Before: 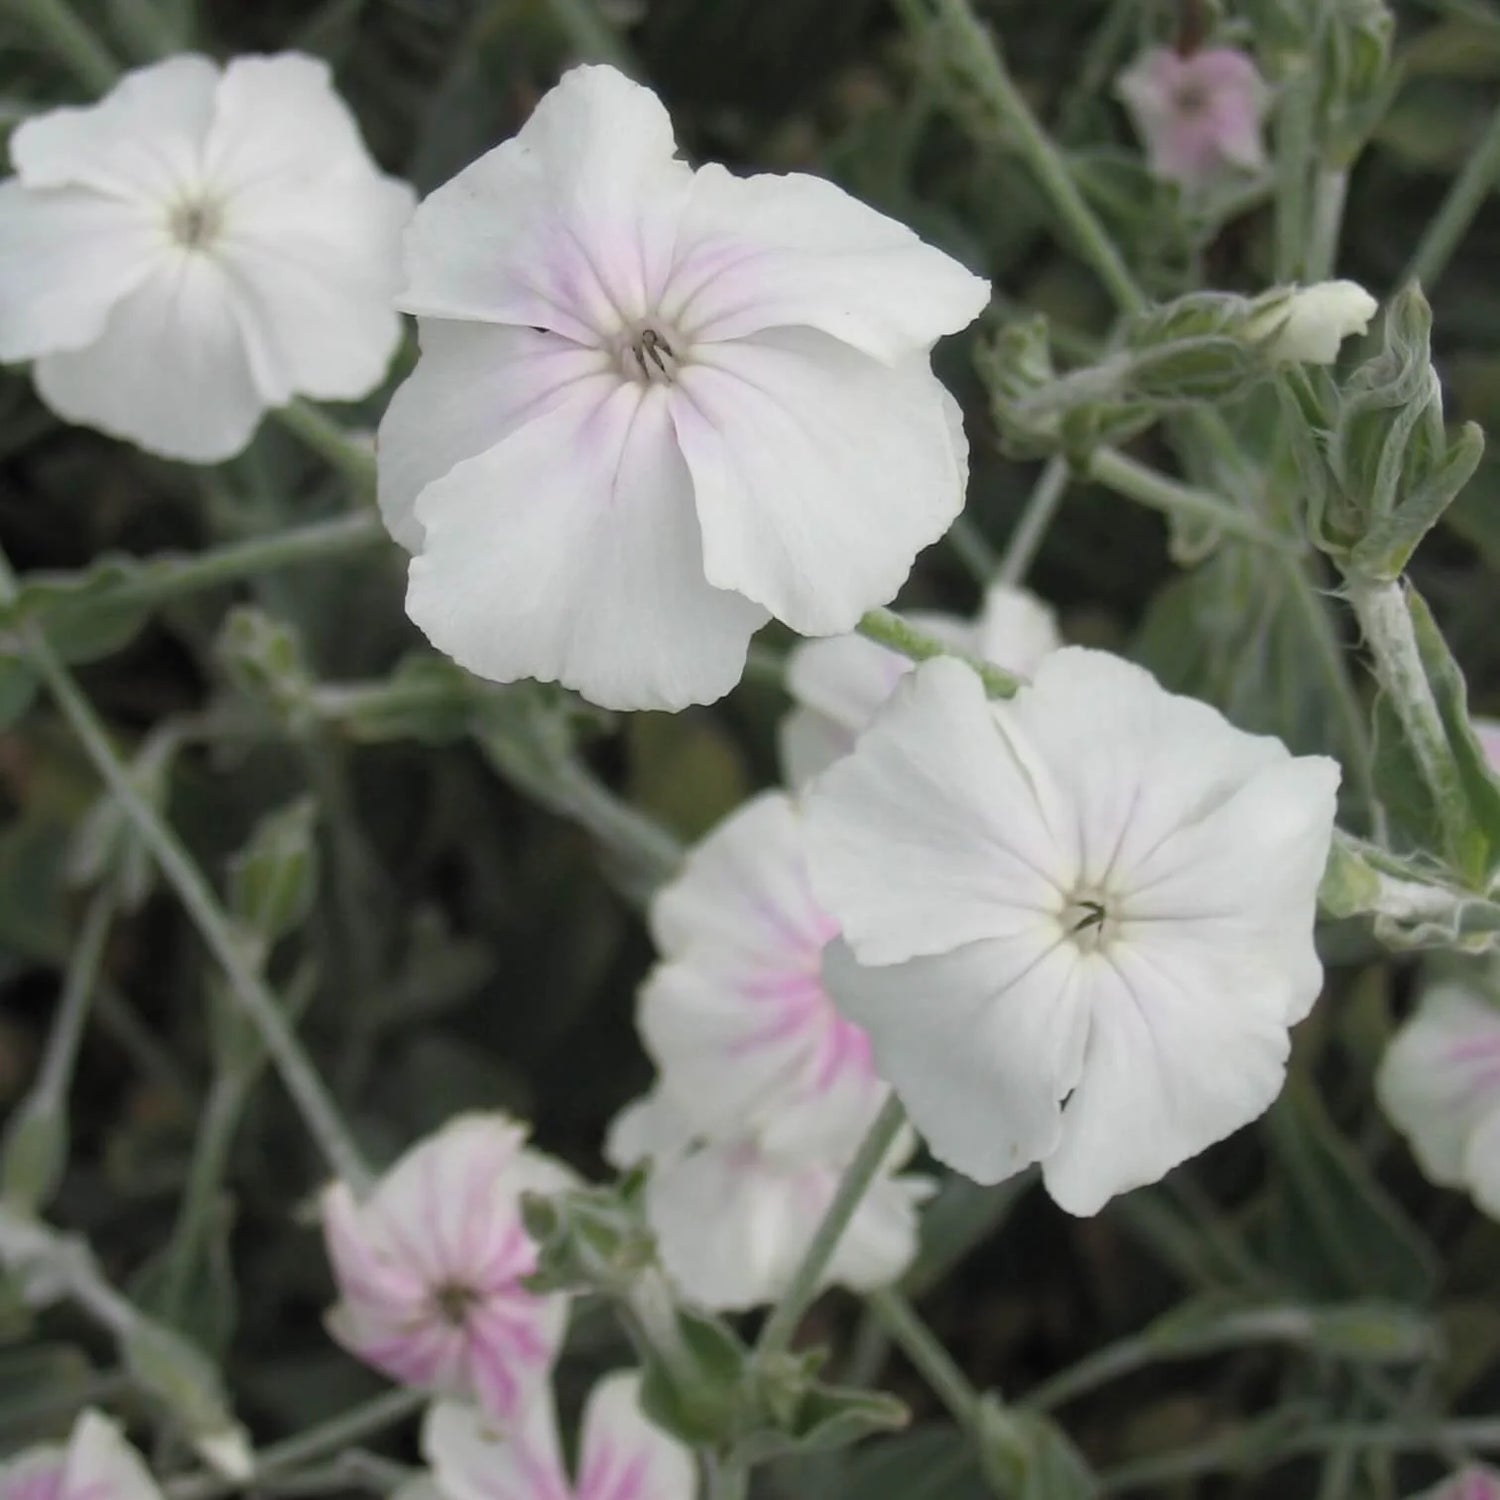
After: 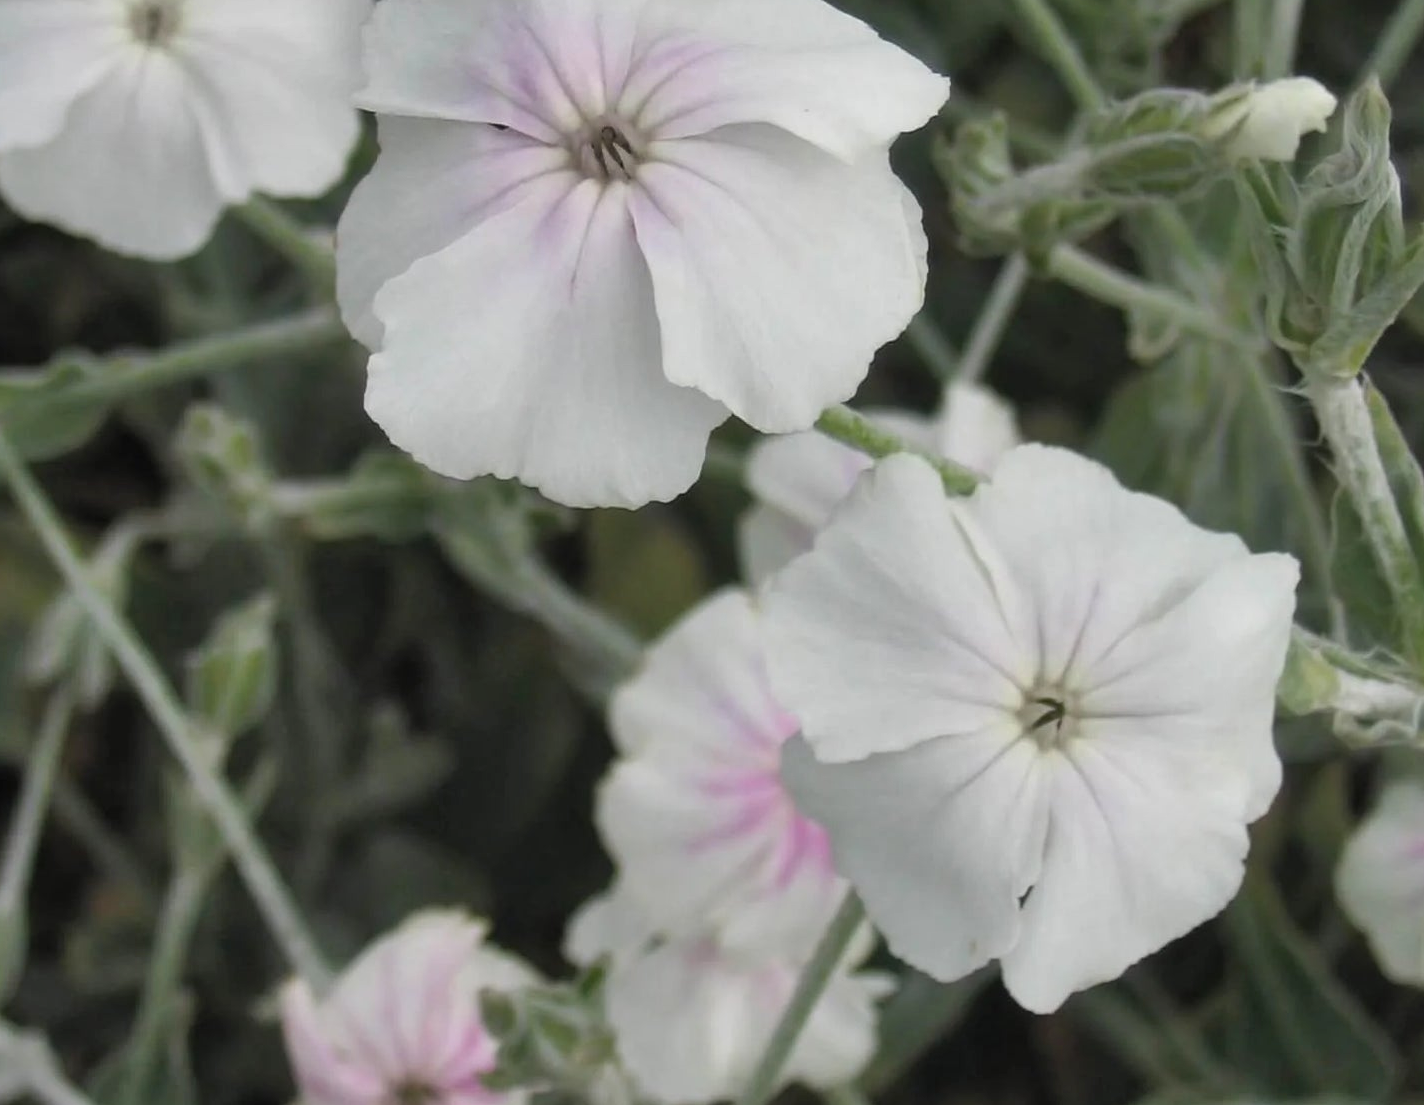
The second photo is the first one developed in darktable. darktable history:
crop and rotate: left 2.797%, top 13.652%, right 2.243%, bottom 12.615%
shadows and highlights: low approximation 0.01, soften with gaussian
